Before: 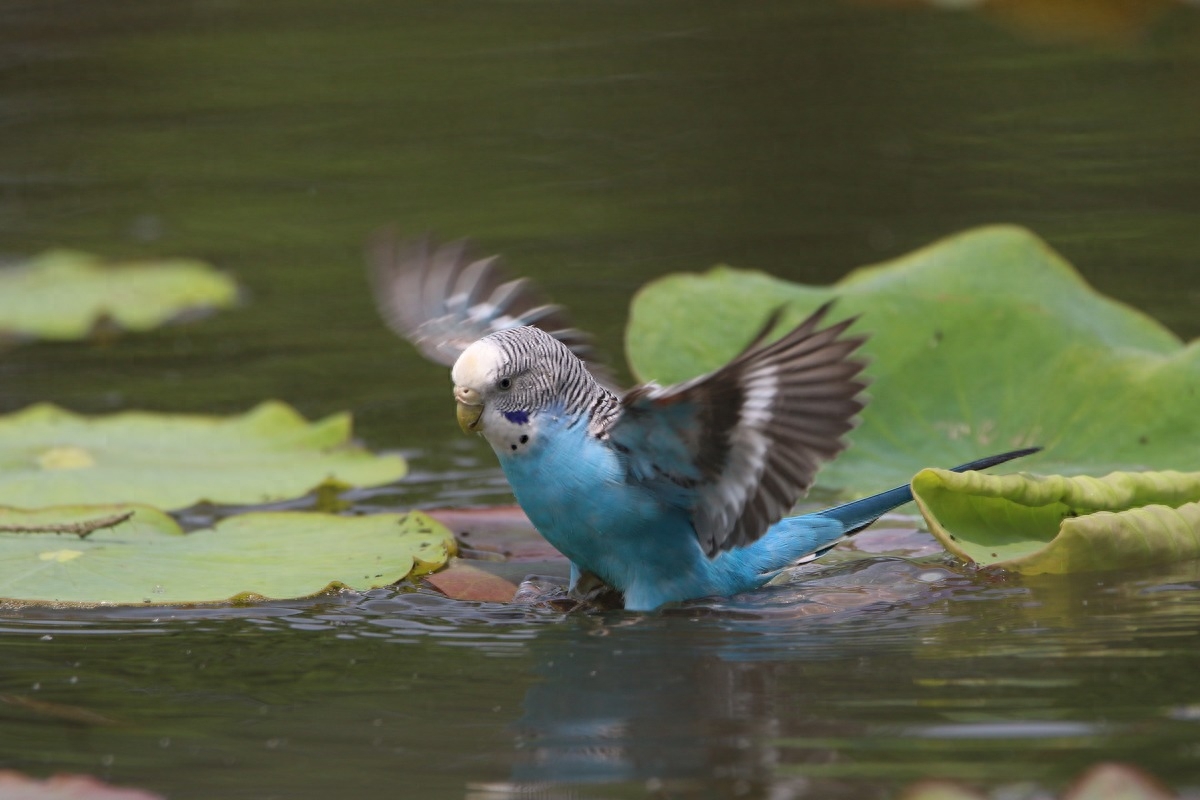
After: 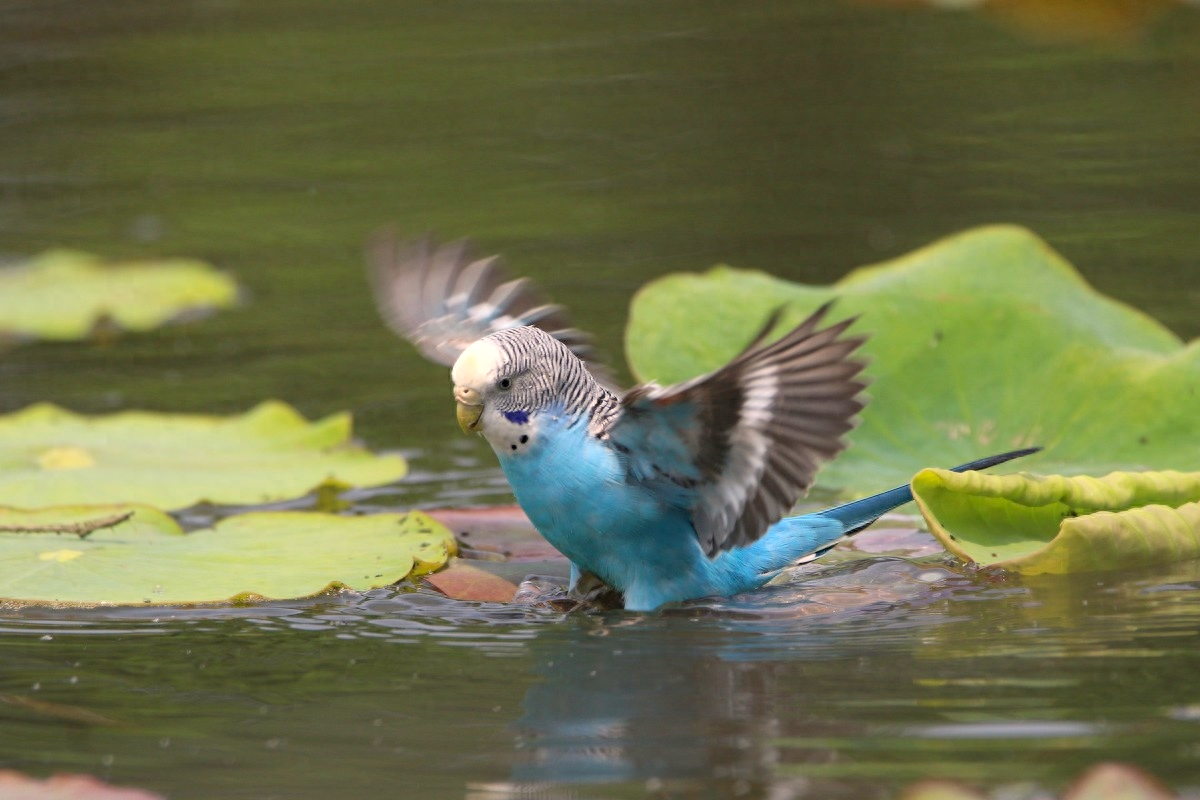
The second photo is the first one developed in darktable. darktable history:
color balance rgb: highlights gain › chroma 3.084%, highlights gain › hue 72.91°, global offset › luminance -0.467%, perceptual saturation grading › global saturation -2.502%, perceptual saturation grading › shadows -2.635%
contrast brightness saturation: contrast 0.073, brightness 0.083, saturation 0.178
exposure: exposure 0.293 EV, compensate highlight preservation false
